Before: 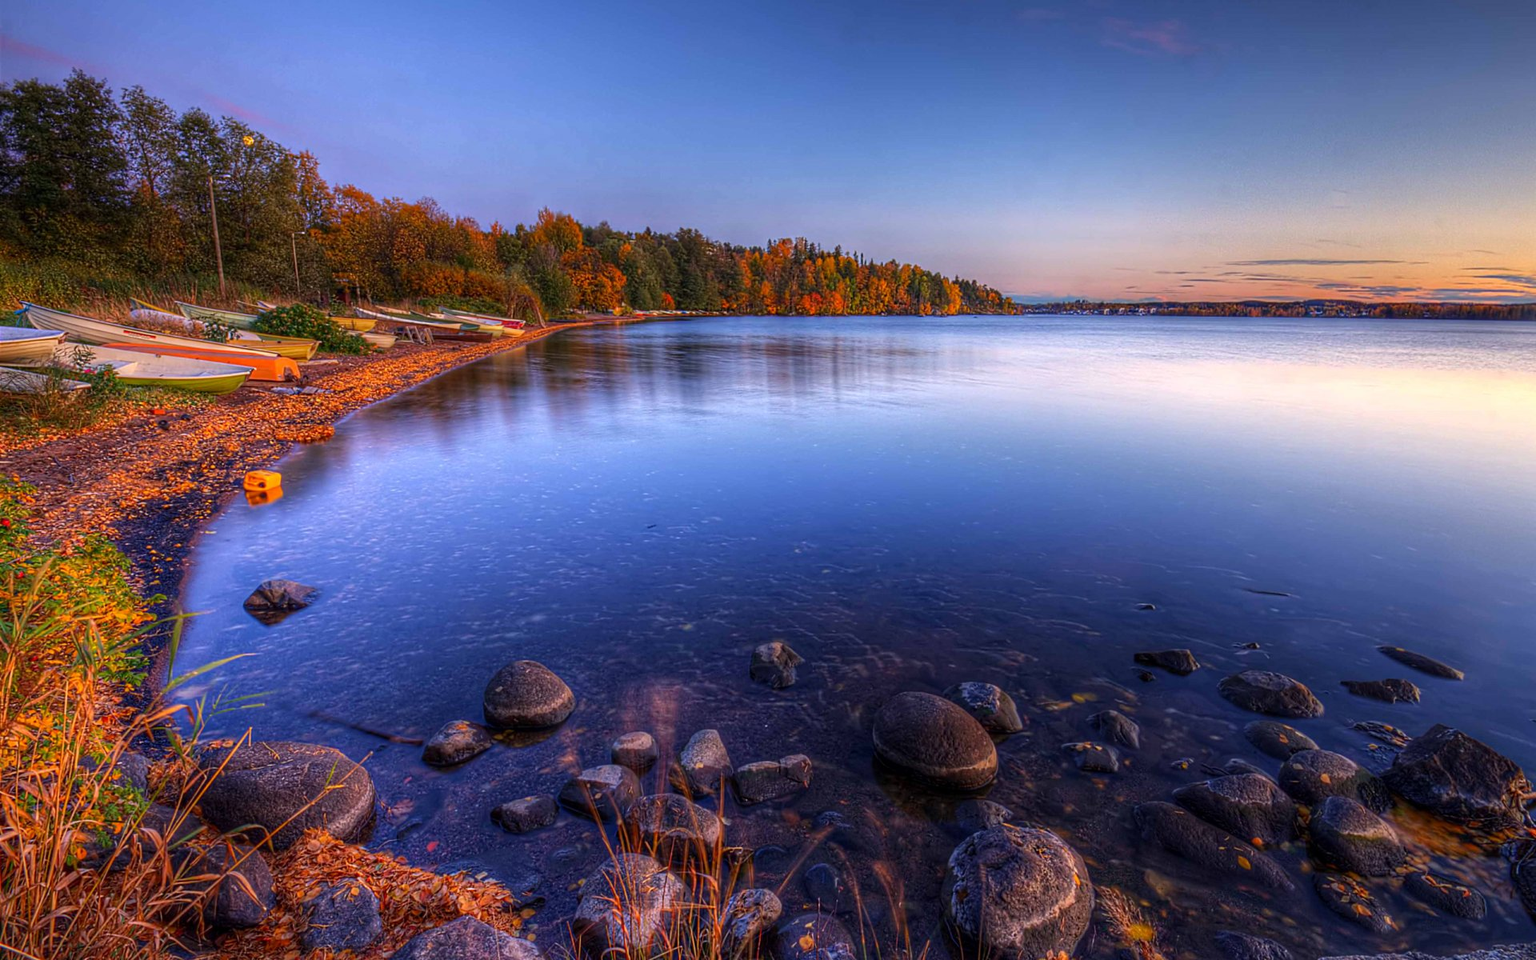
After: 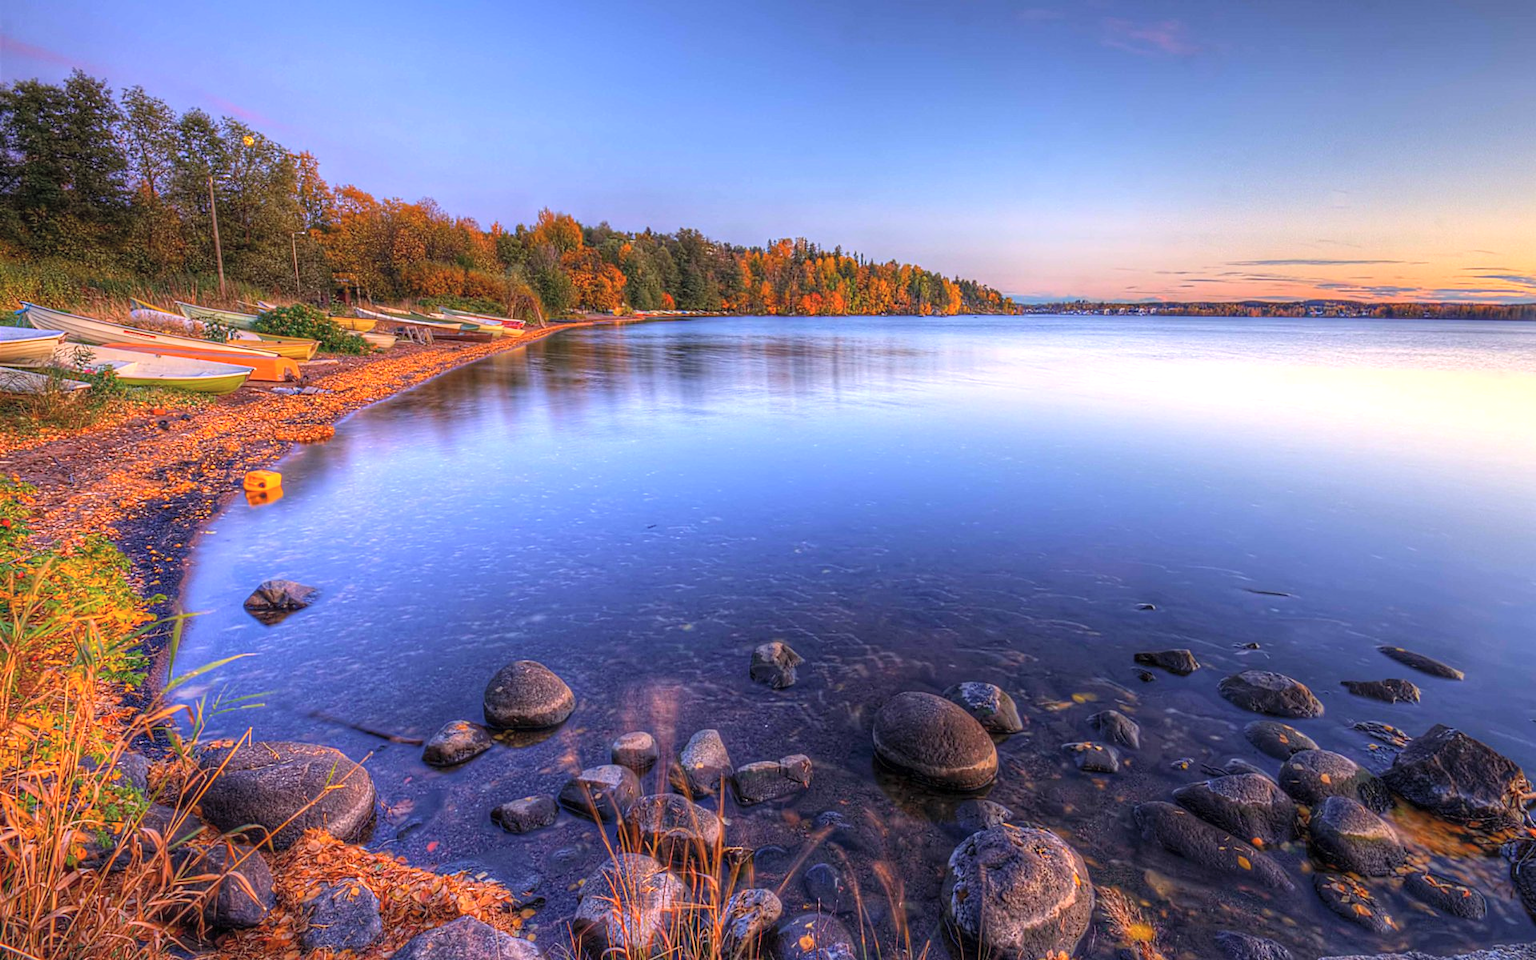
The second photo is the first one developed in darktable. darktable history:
exposure: exposure 0.375 EV, compensate highlight preservation false
contrast brightness saturation: brightness 0.15
